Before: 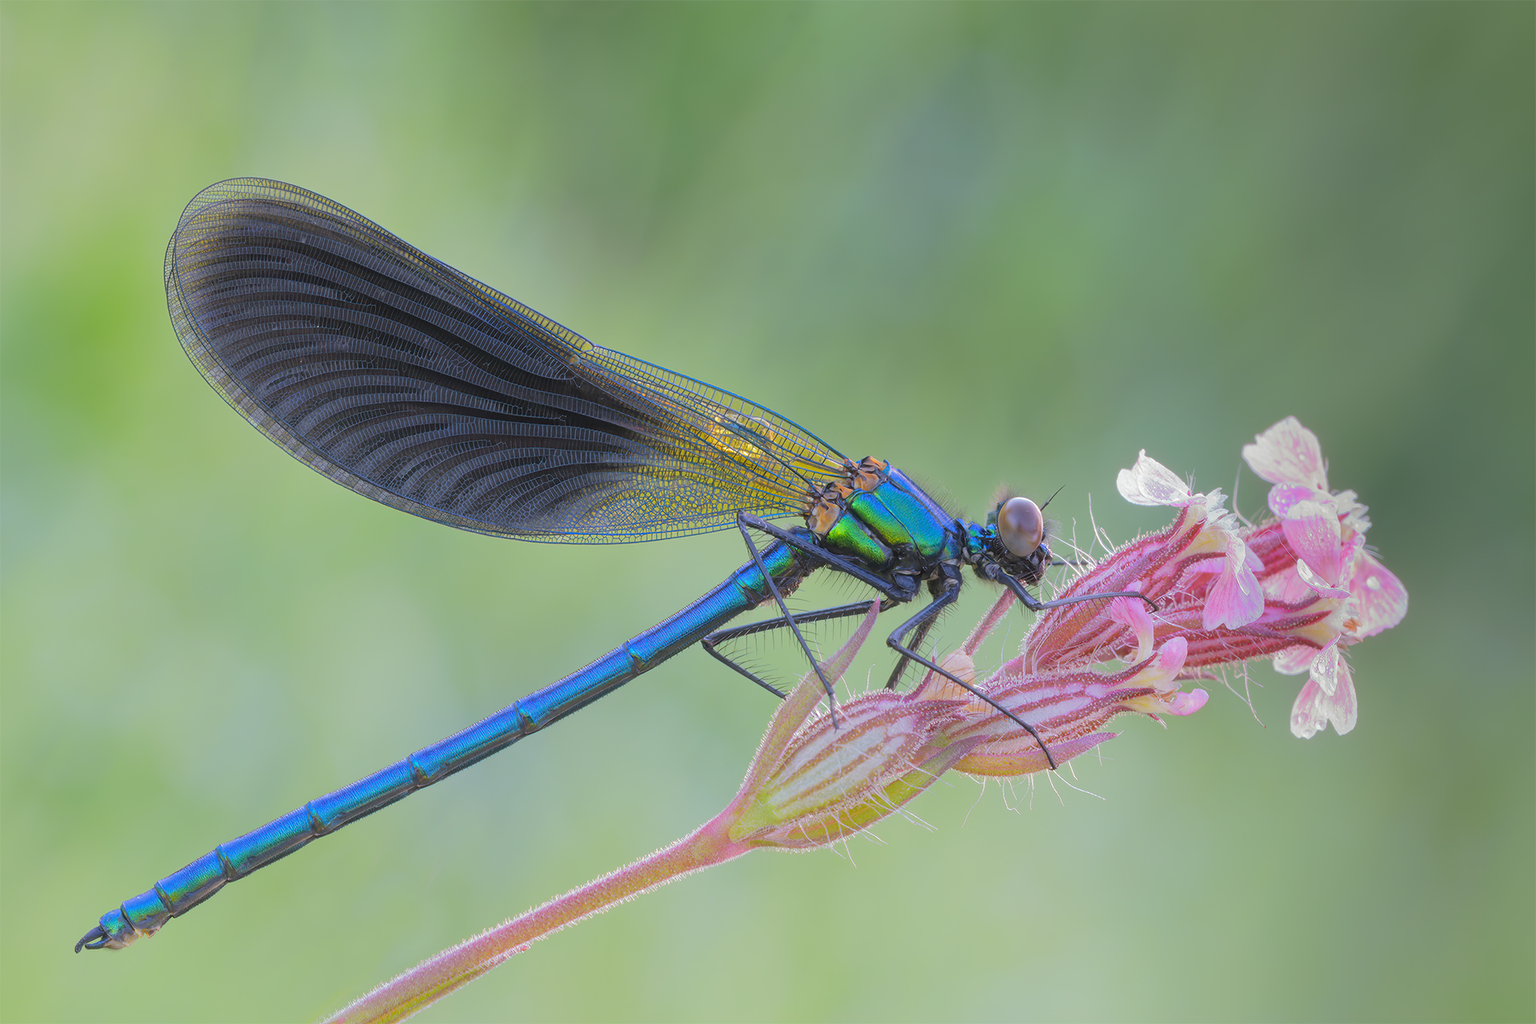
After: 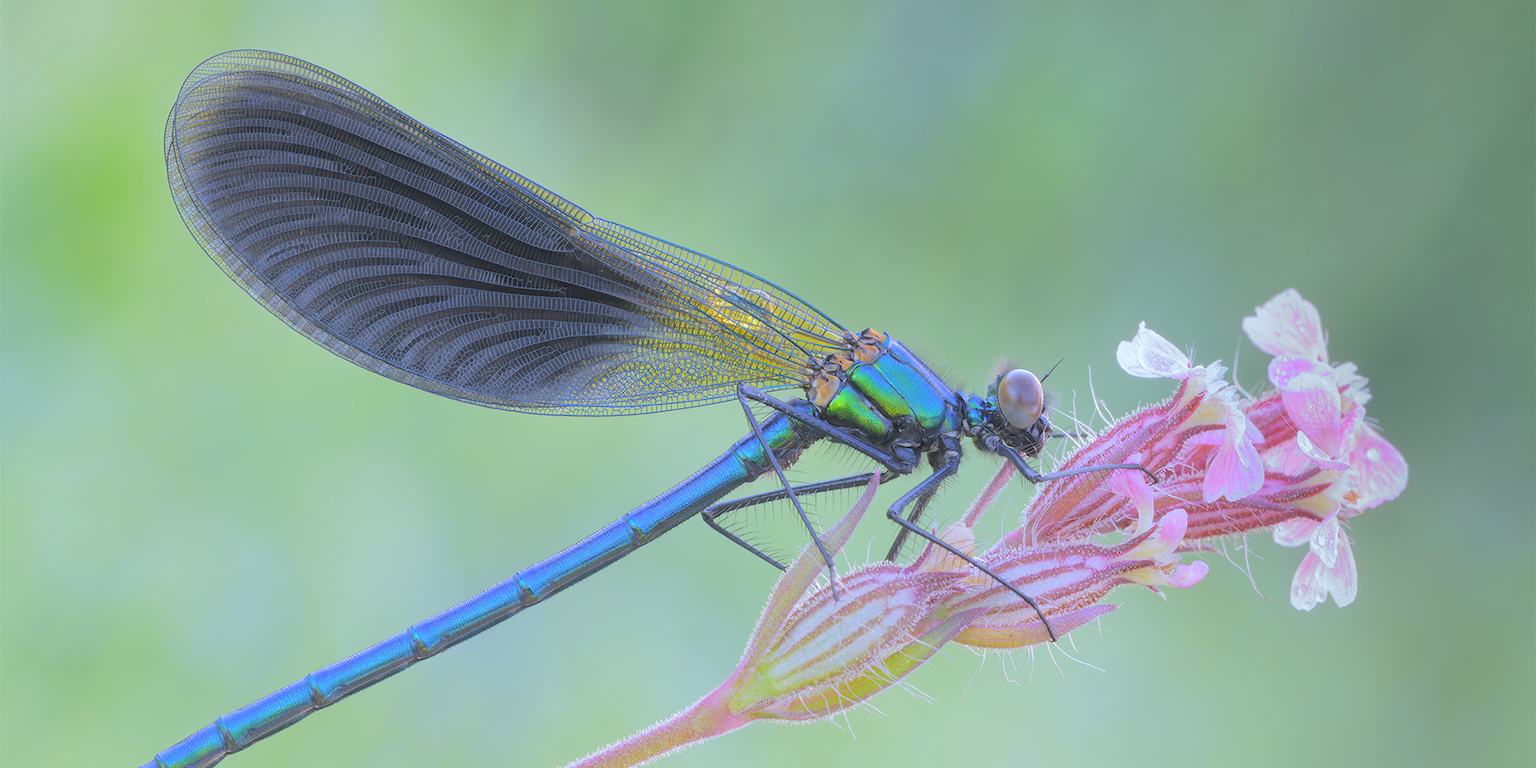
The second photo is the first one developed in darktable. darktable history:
white balance: red 0.924, blue 1.095
crop and rotate: top 12.5%, bottom 12.5%
contrast brightness saturation: brightness 0.15
